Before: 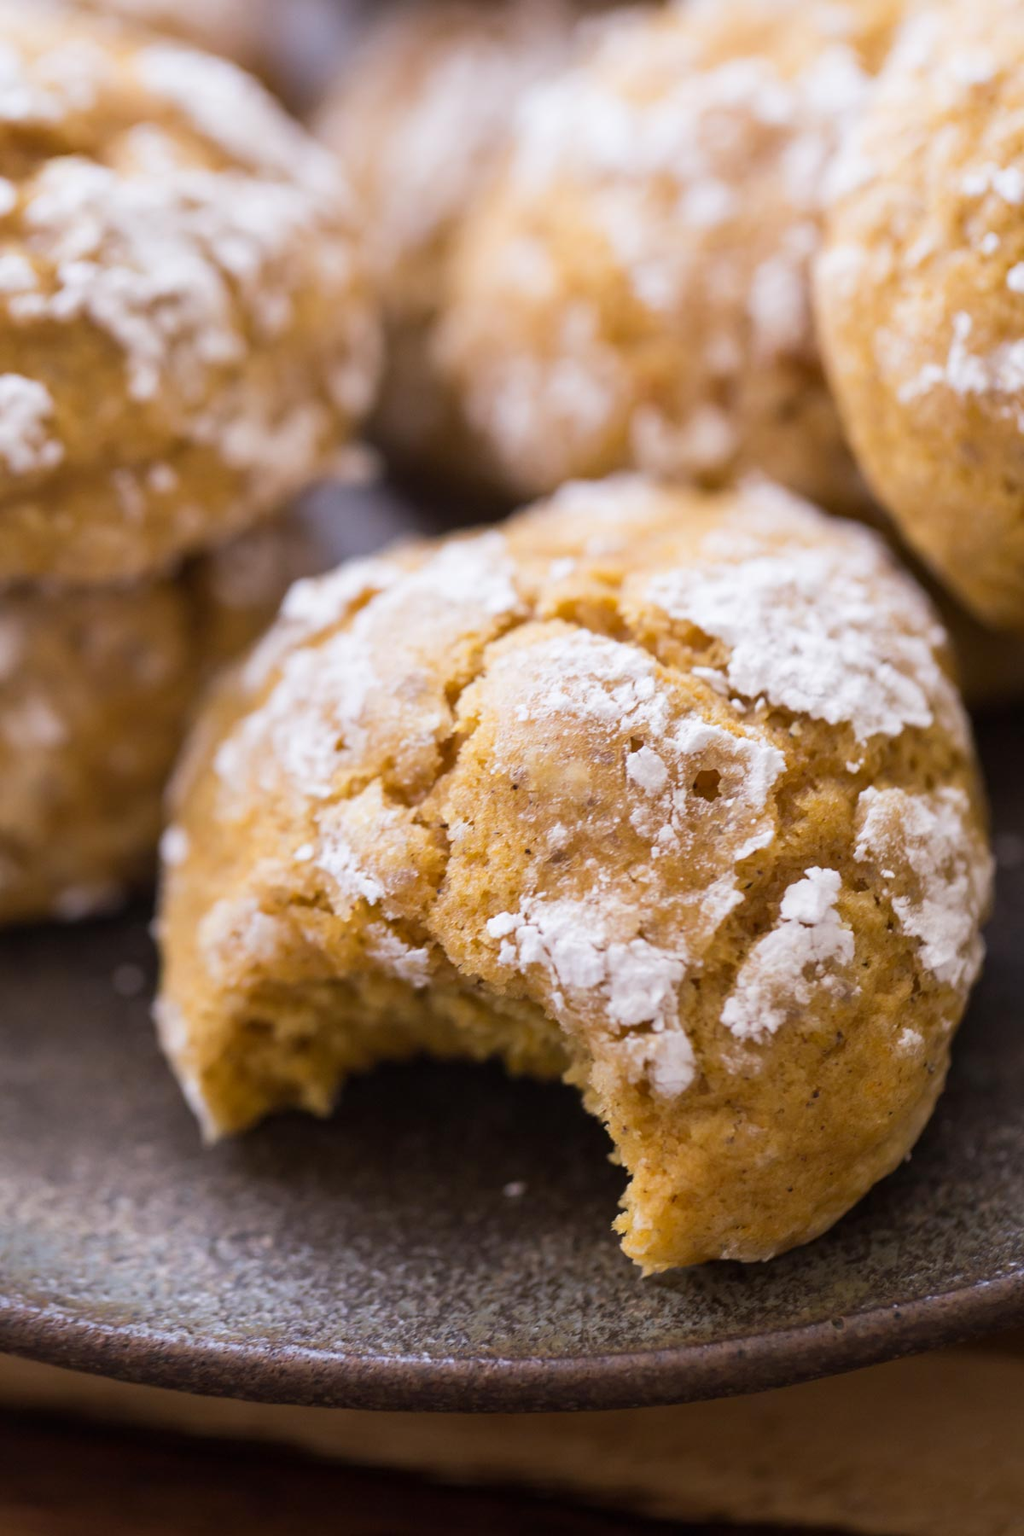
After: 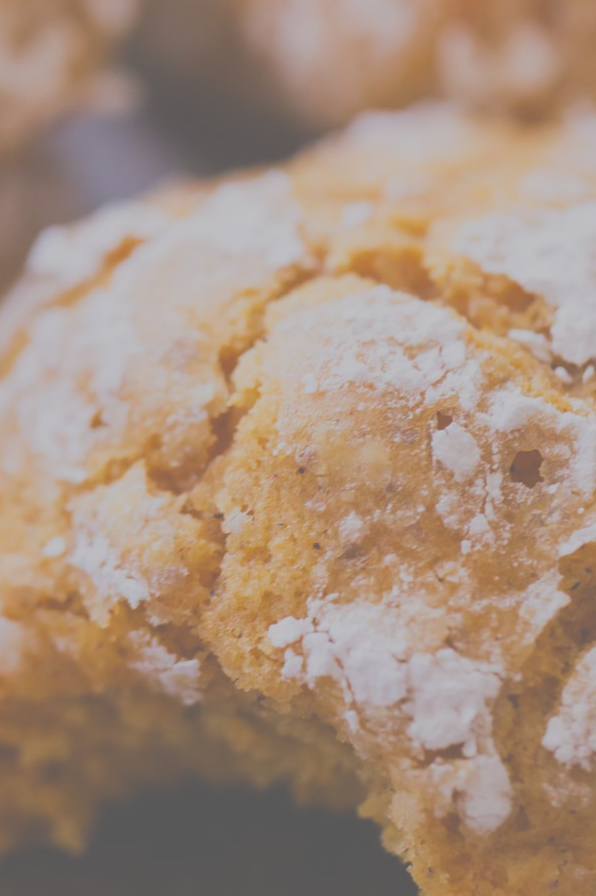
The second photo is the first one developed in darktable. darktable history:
crop: left 25.18%, top 25.151%, right 25.147%, bottom 25.049%
exposure: black level correction -0.086, compensate highlight preservation false
filmic rgb: middle gray luminance 4.24%, black relative exposure -12.9 EV, white relative exposure 5.01 EV, target black luminance 0%, hardness 5.18, latitude 59.57%, contrast 0.753, highlights saturation mix 3.54%, shadows ↔ highlights balance 26%, color science v5 (2021), contrast in shadows safe, contrast in highlights safe
